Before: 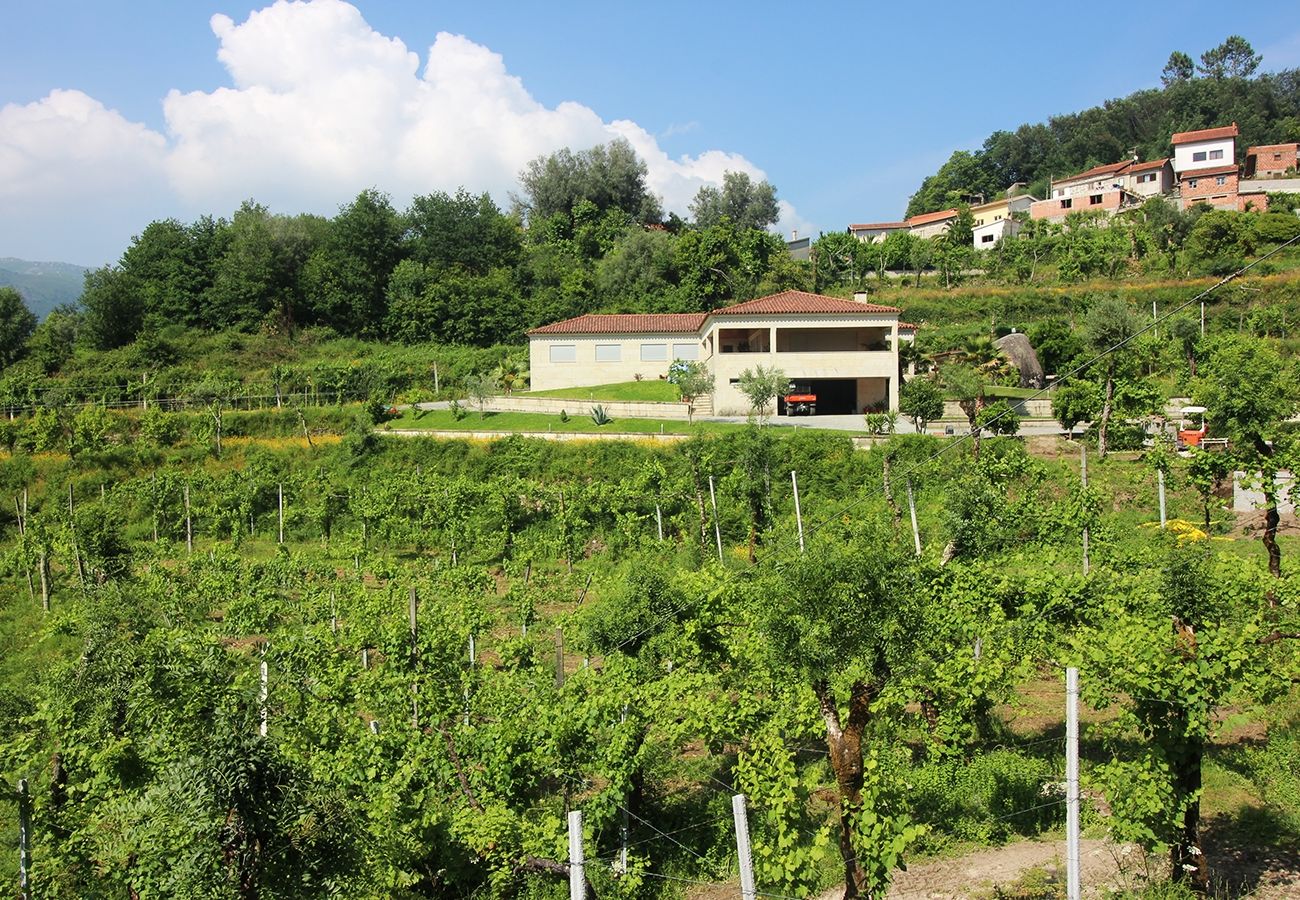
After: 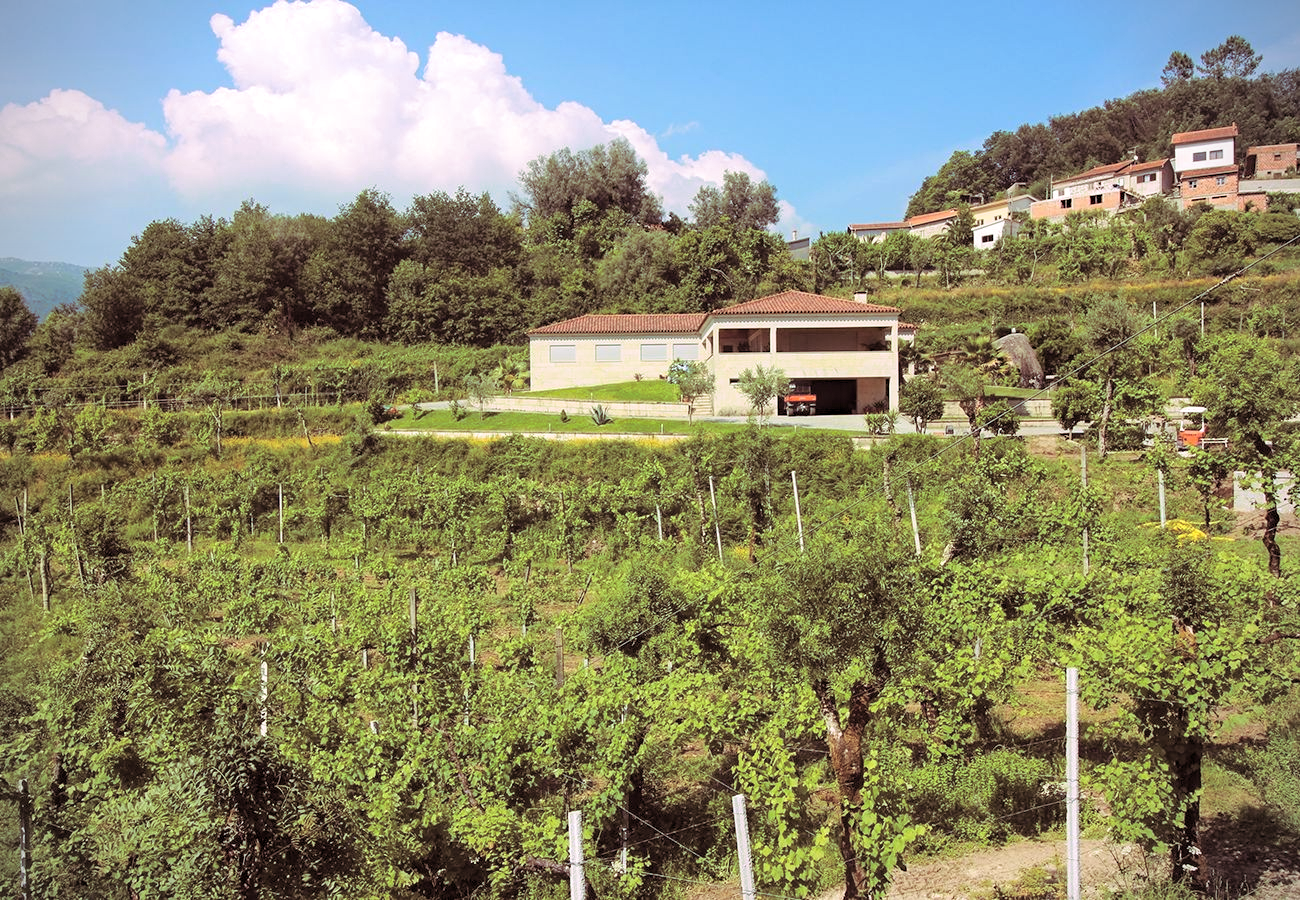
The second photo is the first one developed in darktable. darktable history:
local contrast: highlights 100%, shadows 100%, detail 120%, midtone range 0.2
haze removal: strength 0.29, distance 0.25, compatibility mode true, adaptive false
vignetting: fall-off start 91.19%
contrast brightness saturation: brightness 0.15
split-toning: highlights › hue 298.8°, highlights › saturation 0.73, compress 41.76%
